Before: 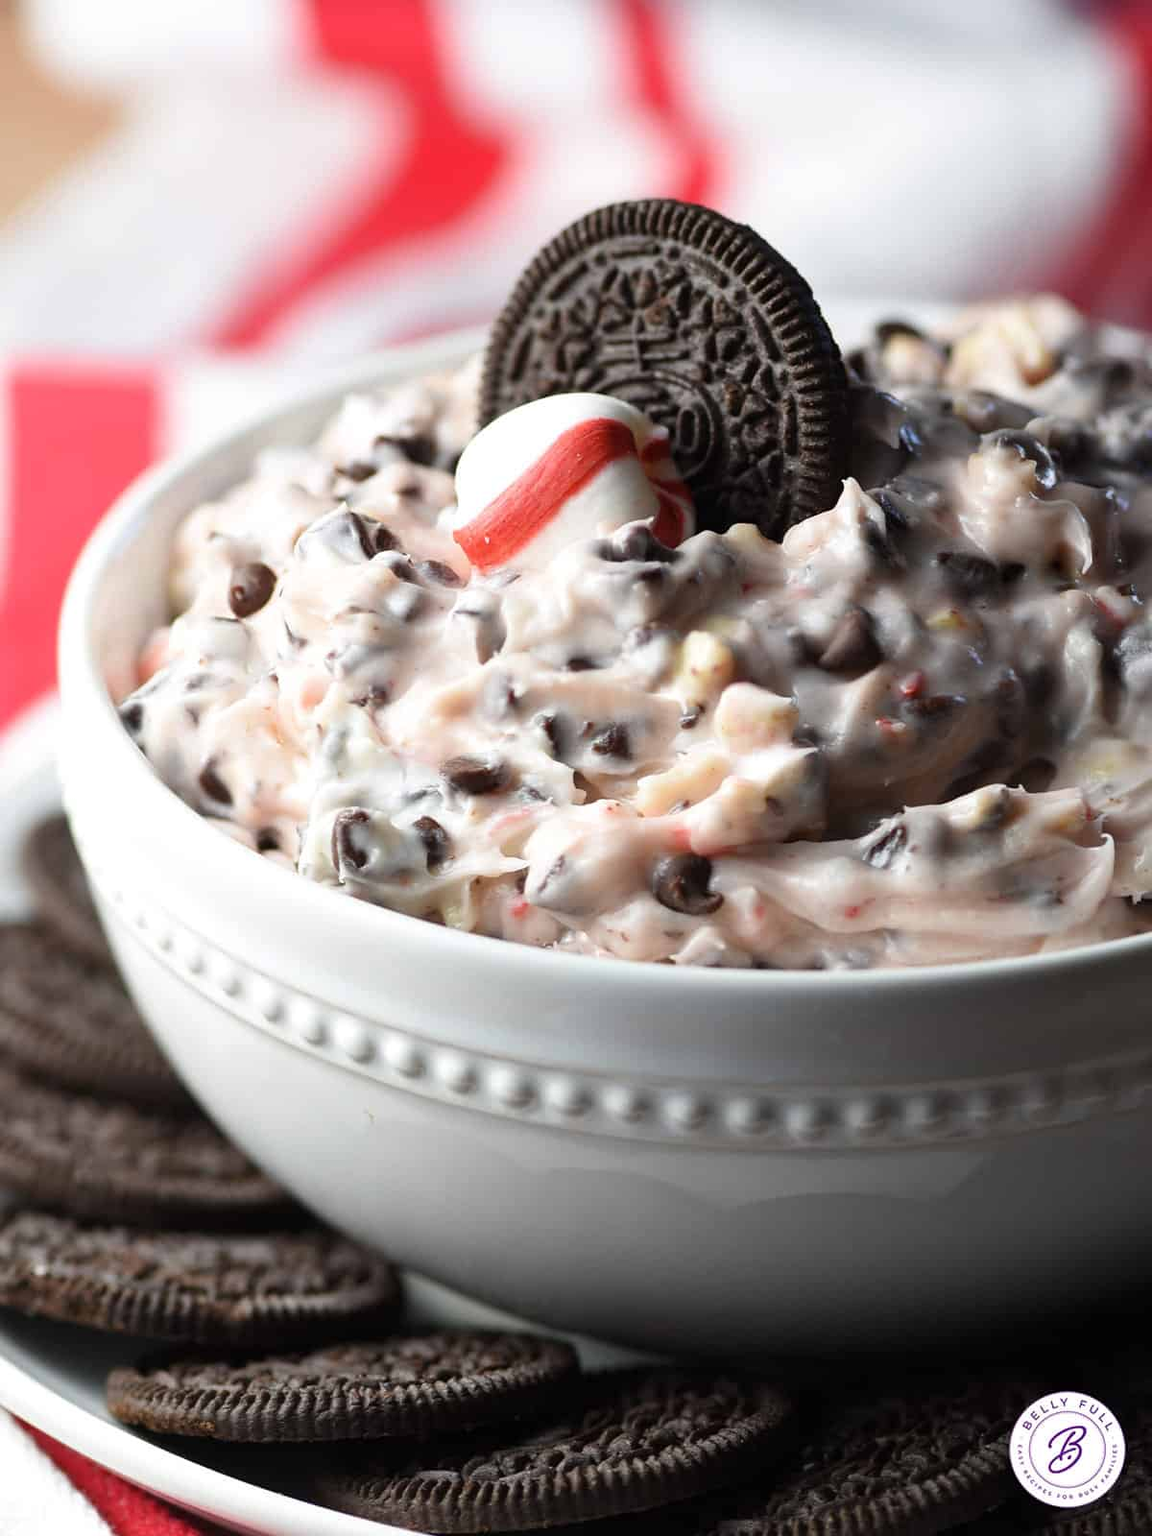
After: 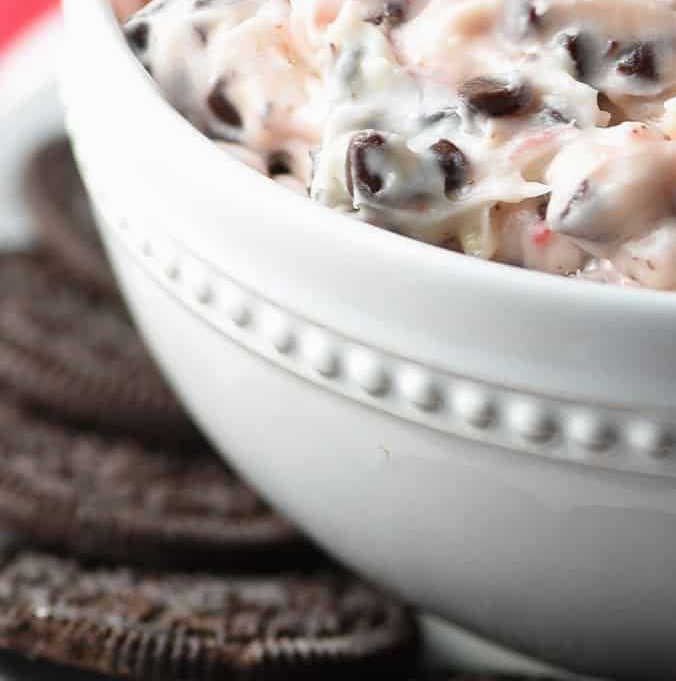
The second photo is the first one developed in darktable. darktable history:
exposure: exposure -0.05 EV
crop: top 44.483%, right 43.593%, bottom 12.892%
